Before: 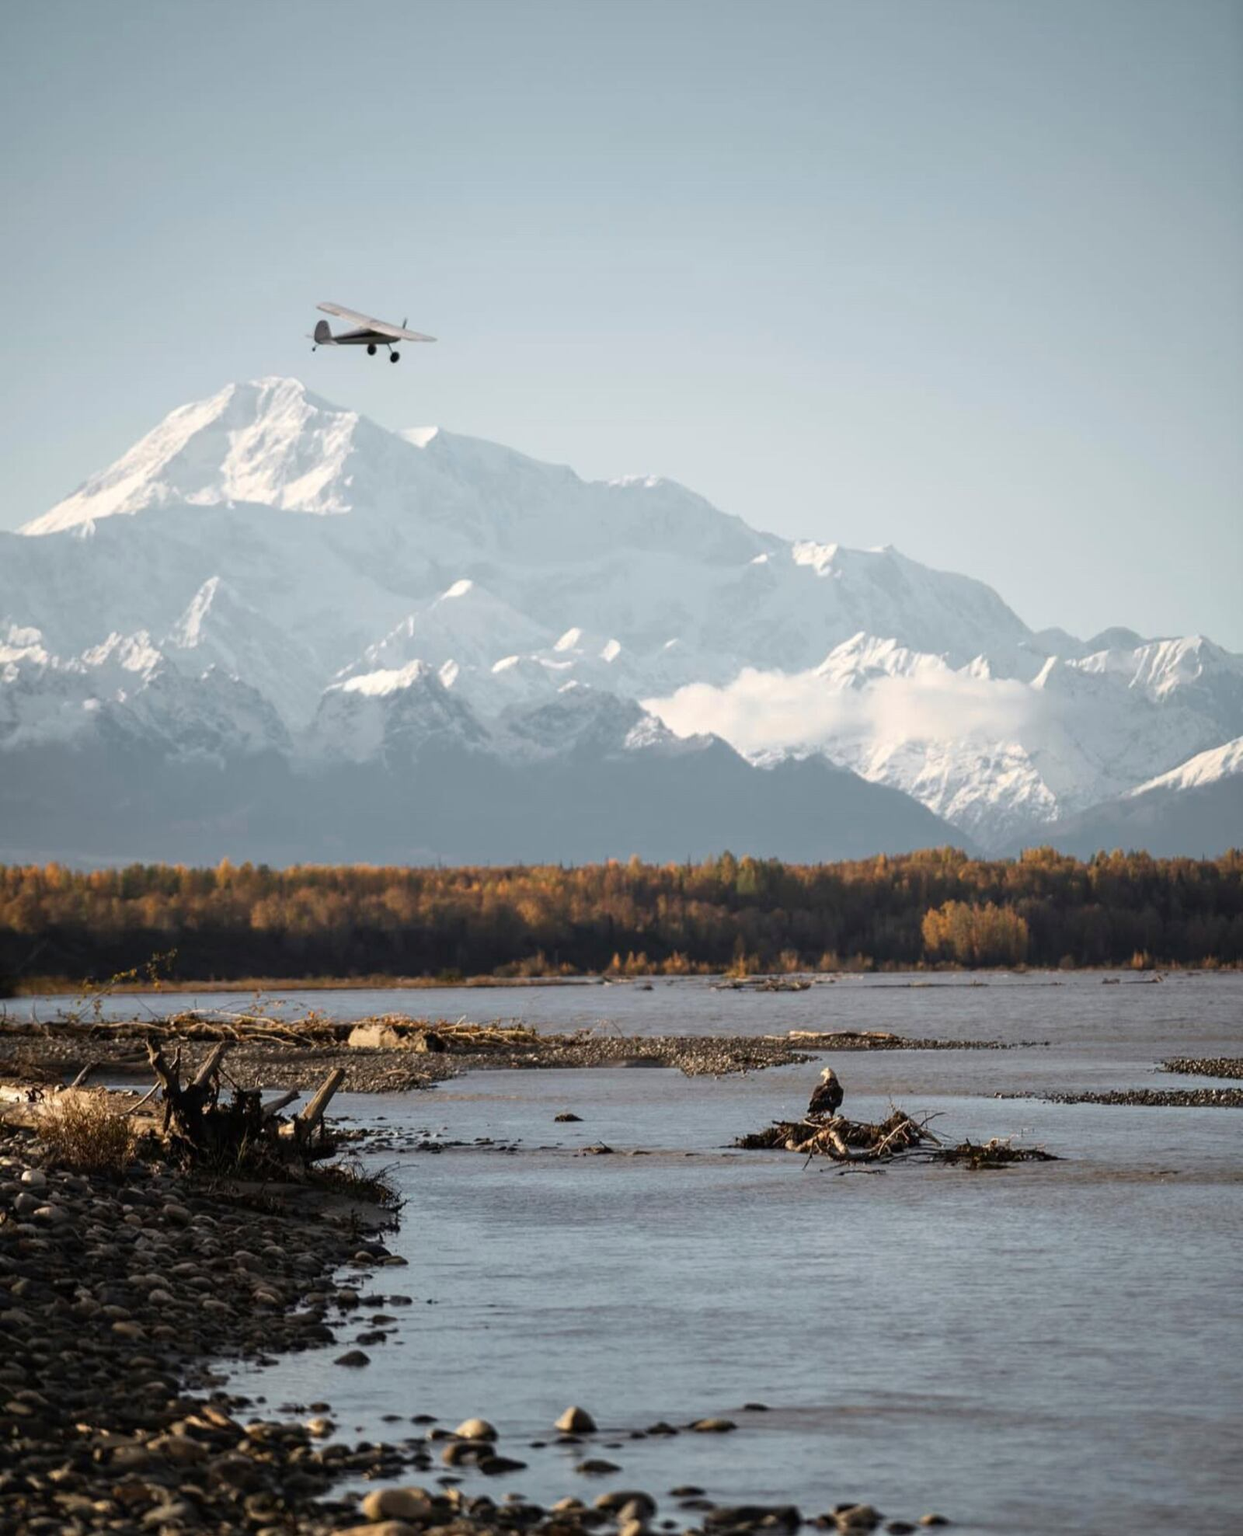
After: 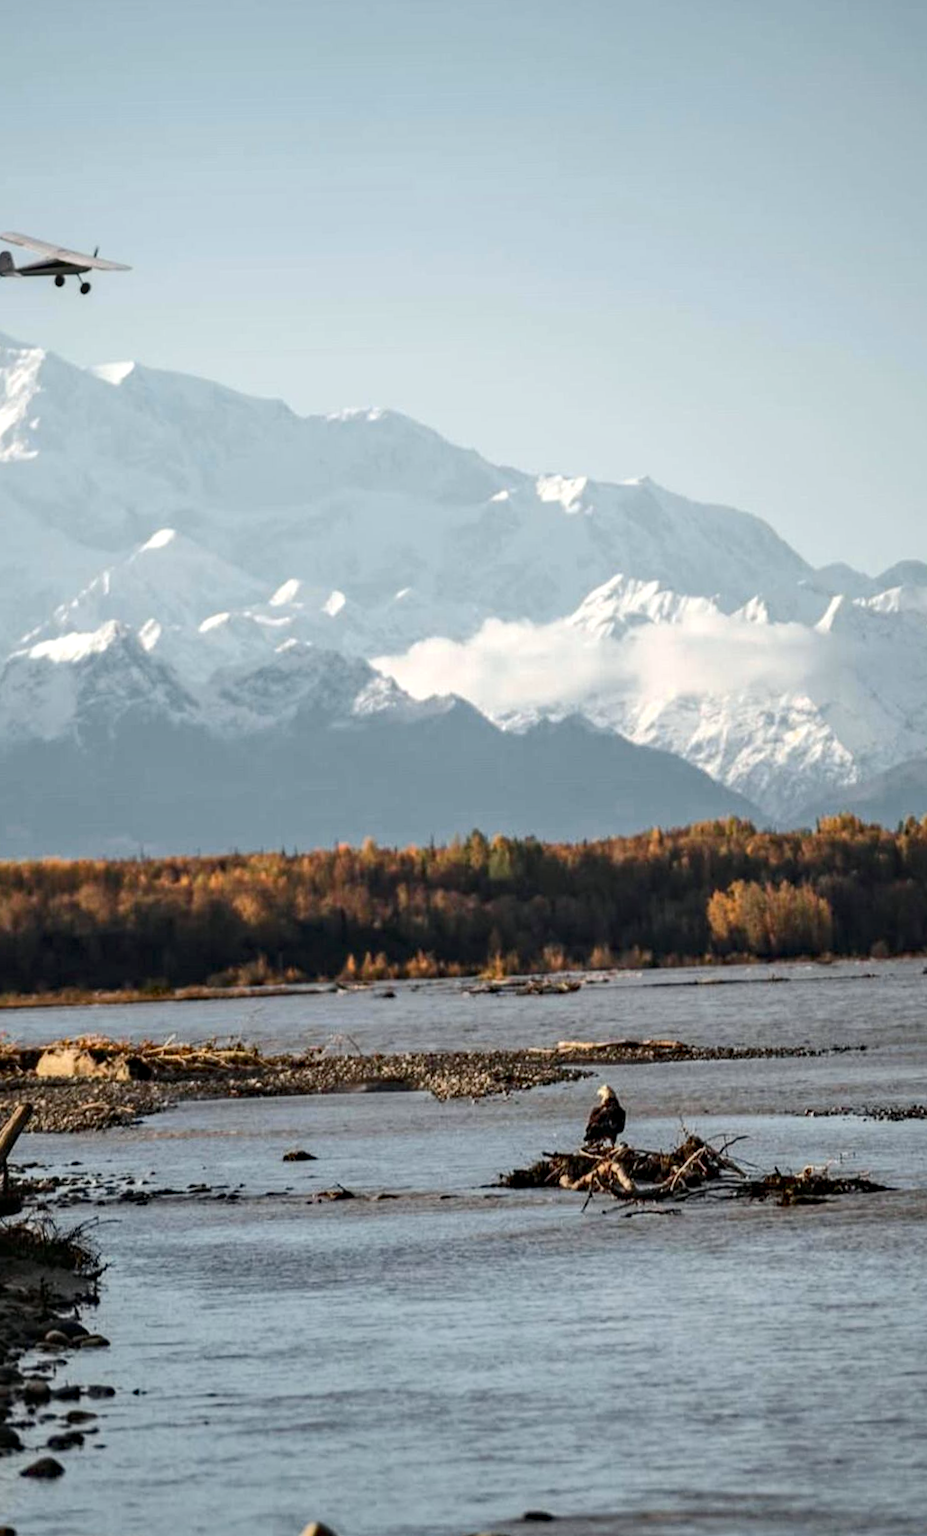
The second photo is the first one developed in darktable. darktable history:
crop and rotate: left 24.034%, top 2.838%, right 6.406%, bottom 6.299%
local contrast: on, module defaults
rotate and perspective: rotation -1.68°, lens shift (vertical) -0.146, crop left 0.049, crop right 0.912, crop top 0.032, crop bottom 0.96
haze removal: compatibility mode true, adaptive false
tone curve: curves: ch0 [(0, 0.01) (0.037, 0.032) (0.131, 0.108) (0.275, 0.256) (0.483, 0.512) (0.61, 0.665) (0.696, 0.742) (0.792, 0.819) (0.911, 0.925) (0.997, 0.995)]; ch1 [(0, 0) (0.301, 0.3) (0.423, 0.421) (0.492, 0.488) (0.507, 0.503) (0.53, 0.532) (0.573, 0.586) (0.683, 0.702) (0.746, 0.77) (1, 1)]; ch2 [(0, 0) (0.246, 0.233) (0.36, 0.352) (0.415, 0.415) (0.485, 0.487) (0.502, 0.504) (0.525, 0.518) (0.539, 0.539) (0.587, 0.594) (0.636, 0.652) (0.711, 0.729) (0.845, 0.855) (0.998, 0.977)], color space Lab, independent channels, preserve colors none
